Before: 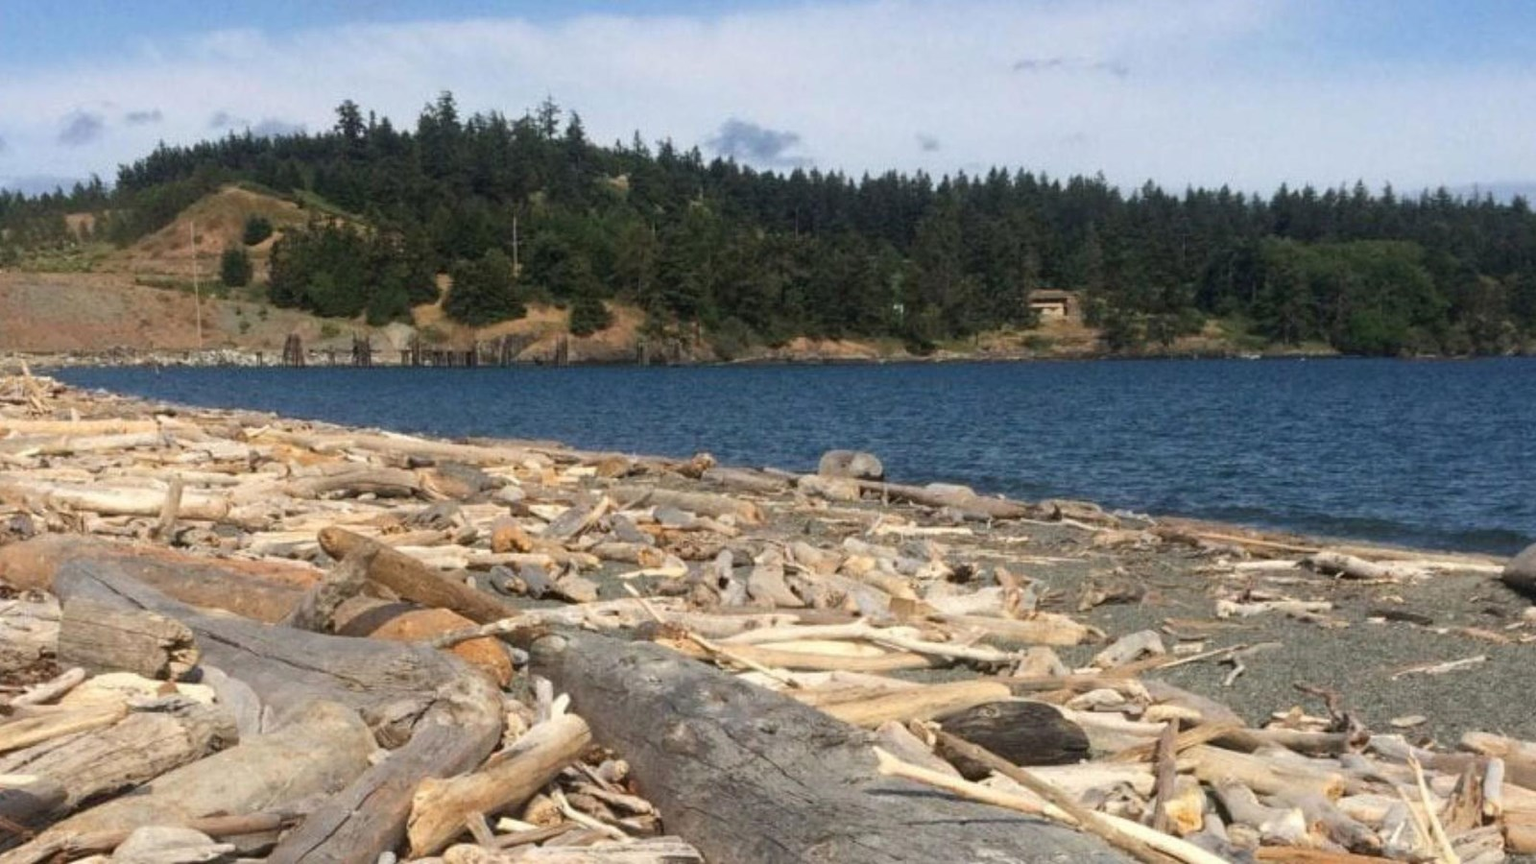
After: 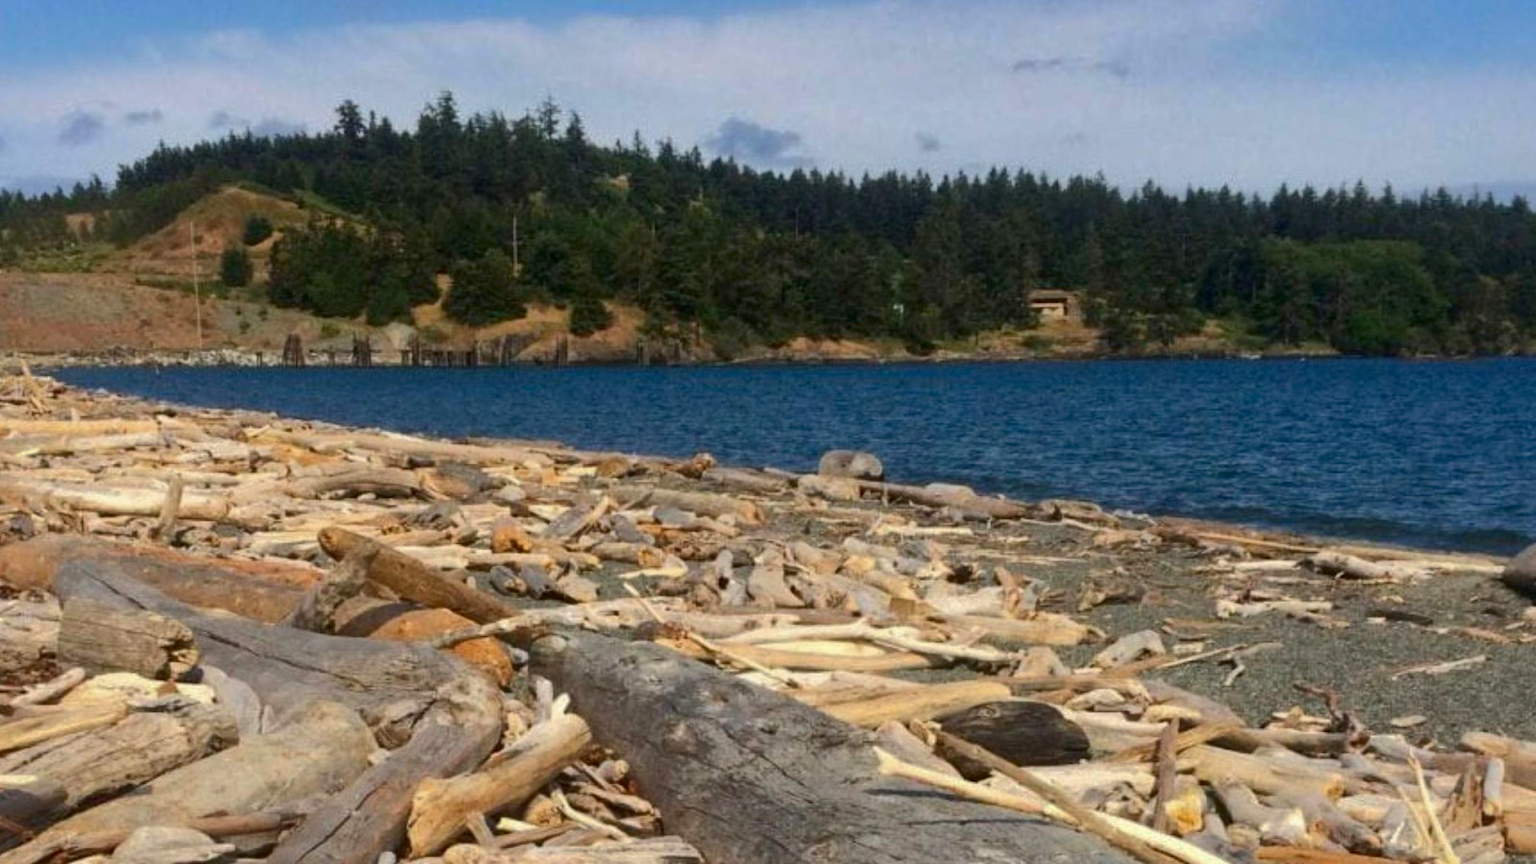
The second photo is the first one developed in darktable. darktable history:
shadows and highlights: shadows 40, highlights -60
contrast brightness saturation: contrast 0.12, brightness -0.12, saturation 0.2
